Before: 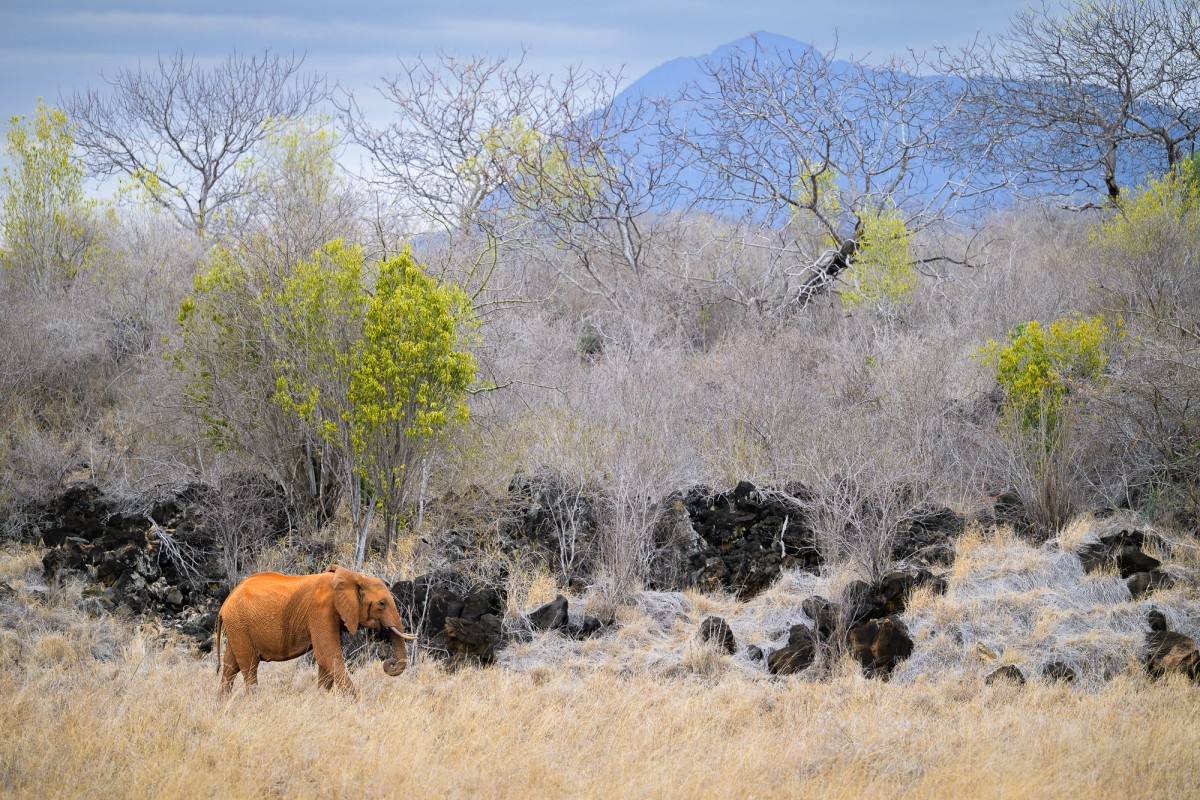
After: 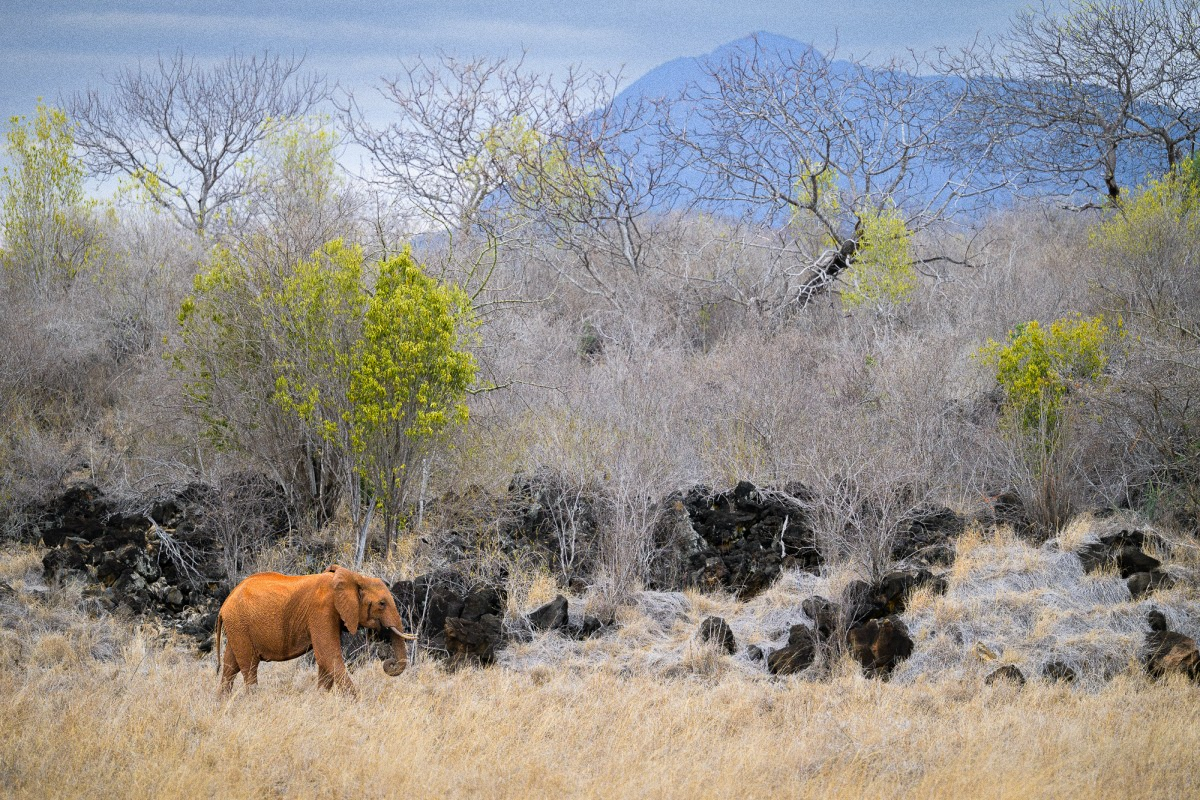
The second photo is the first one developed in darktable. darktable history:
base curve: curves: ch0 [(0, 0) (0.303, 0.277) (1, 1)]
grain: coarseness 0.47 ISO
